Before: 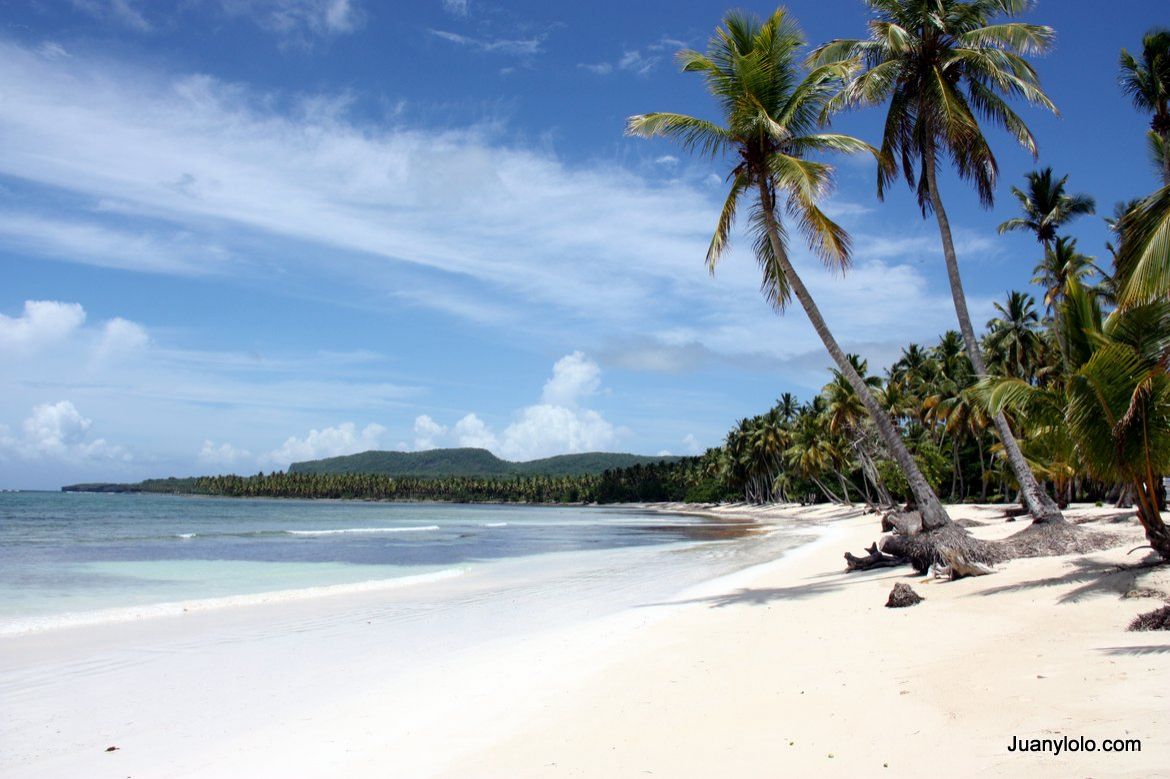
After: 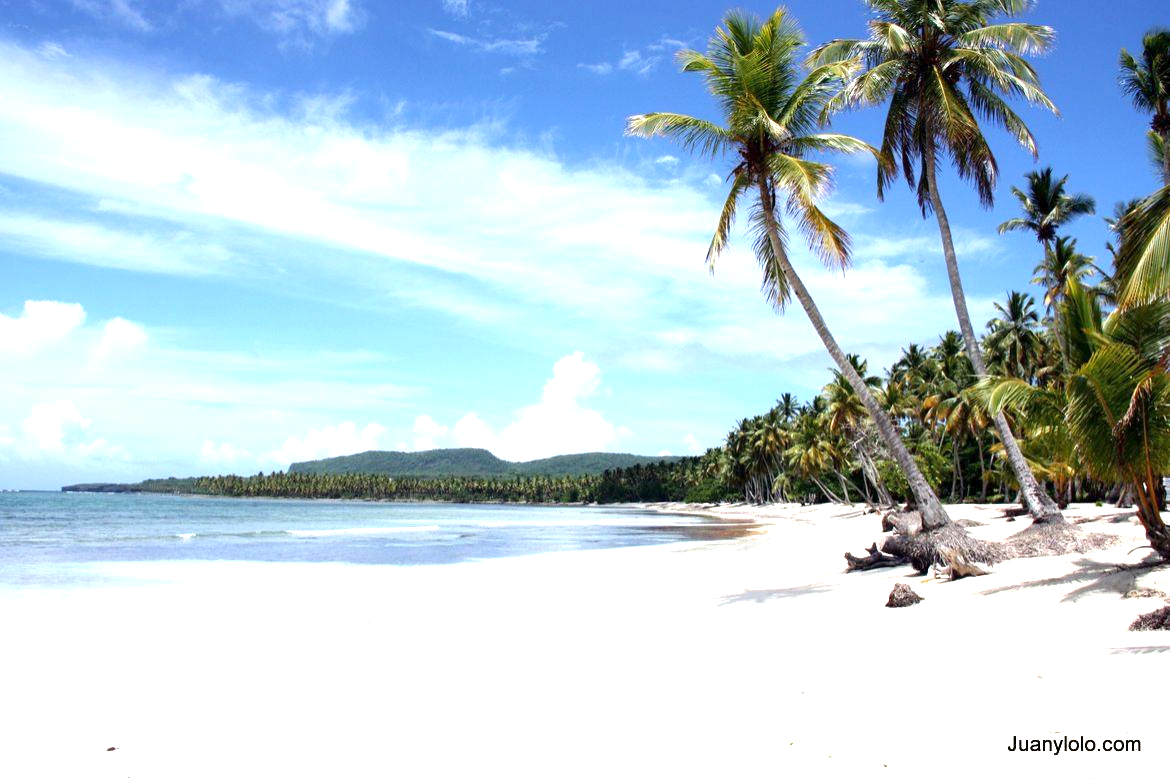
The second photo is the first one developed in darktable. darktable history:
exposure: exposure 1.091 EV, compensate exposure bias true, compensate highlight preservation false
